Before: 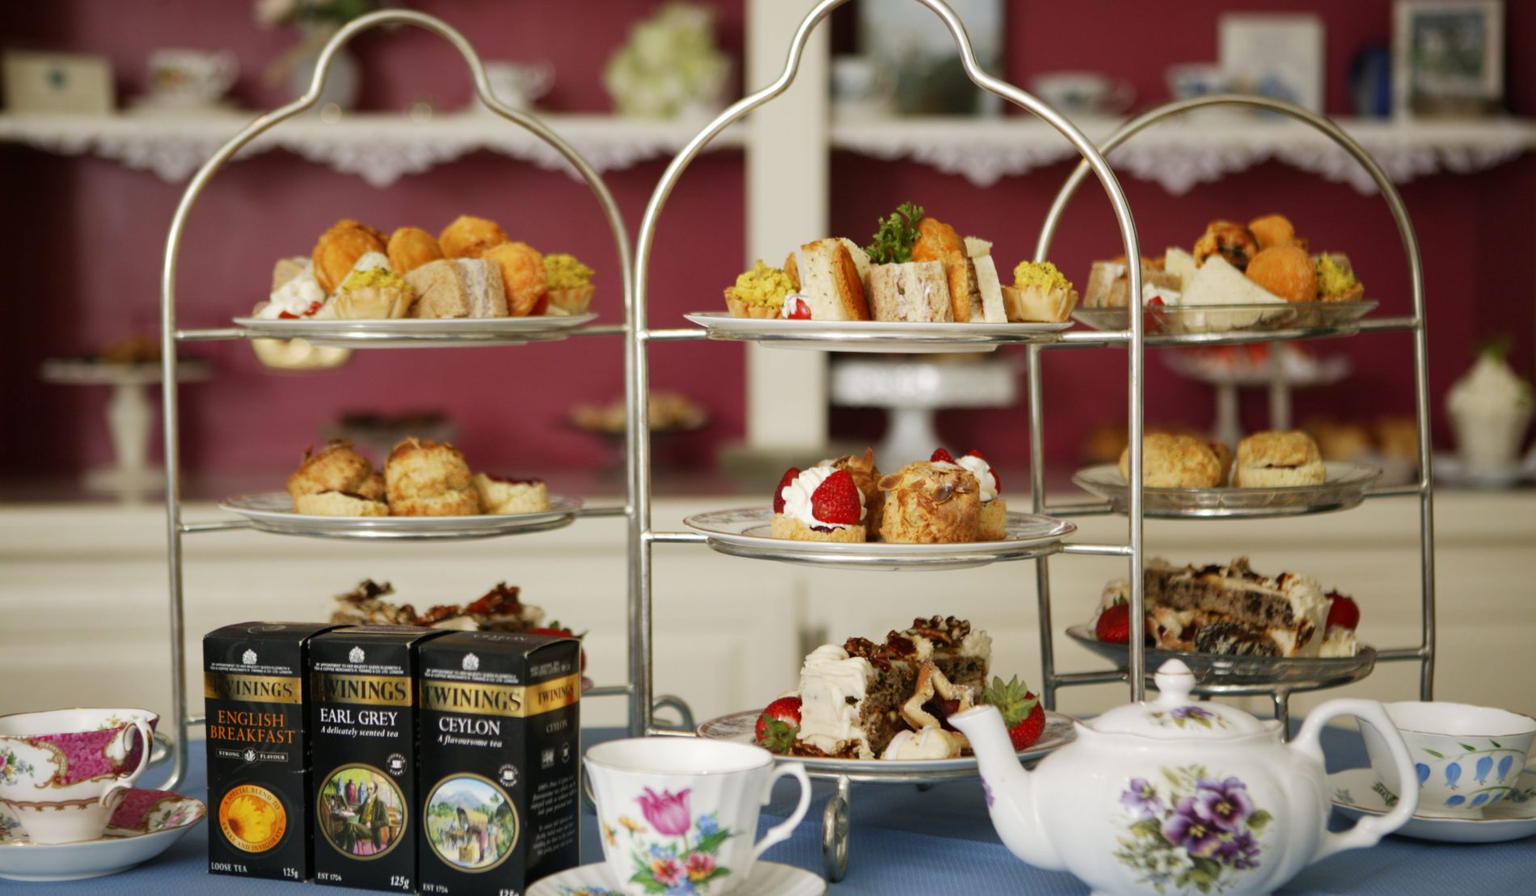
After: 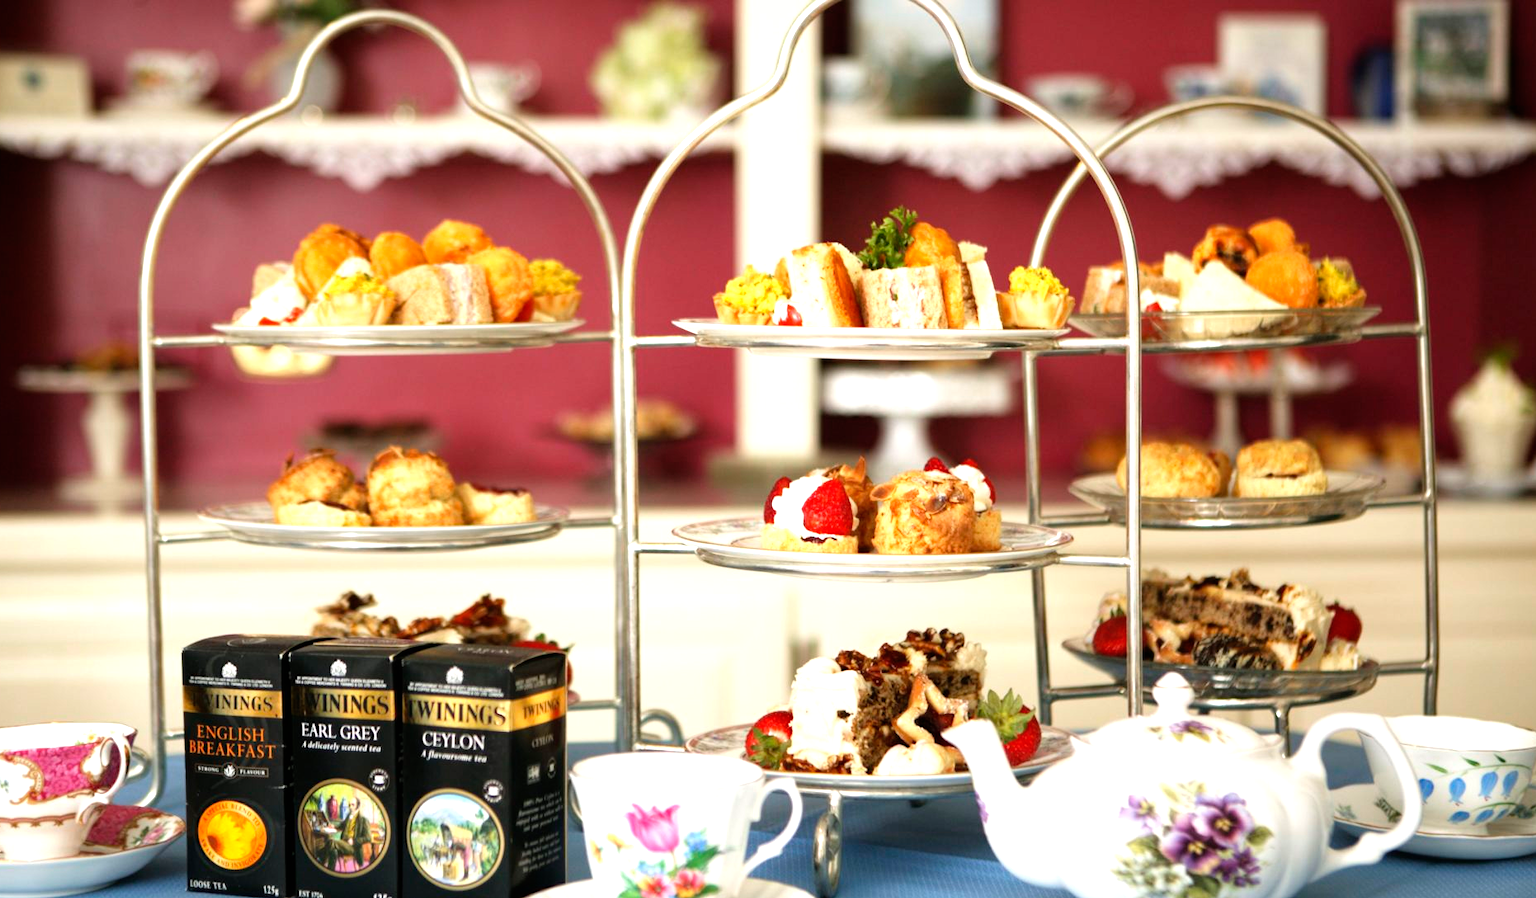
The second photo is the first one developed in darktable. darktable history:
tone equalizer: -8 EV -0.429 EV, -7 EV -0.366 EV, -6 EV -0.353 EV, -5 EV -0.256 EV, -3 EV 0.2 EV, -2 EV 0.325 EV, -1 EV 0.395 EV, +0 EV 0.419 EV, mask exposure compensation -0.503 EV
exposure: black level correction 0, exposure 0.591 EV, compensate highlight preservation false
crop: left 1.68%, right 0.274%, bottom 1.68%
